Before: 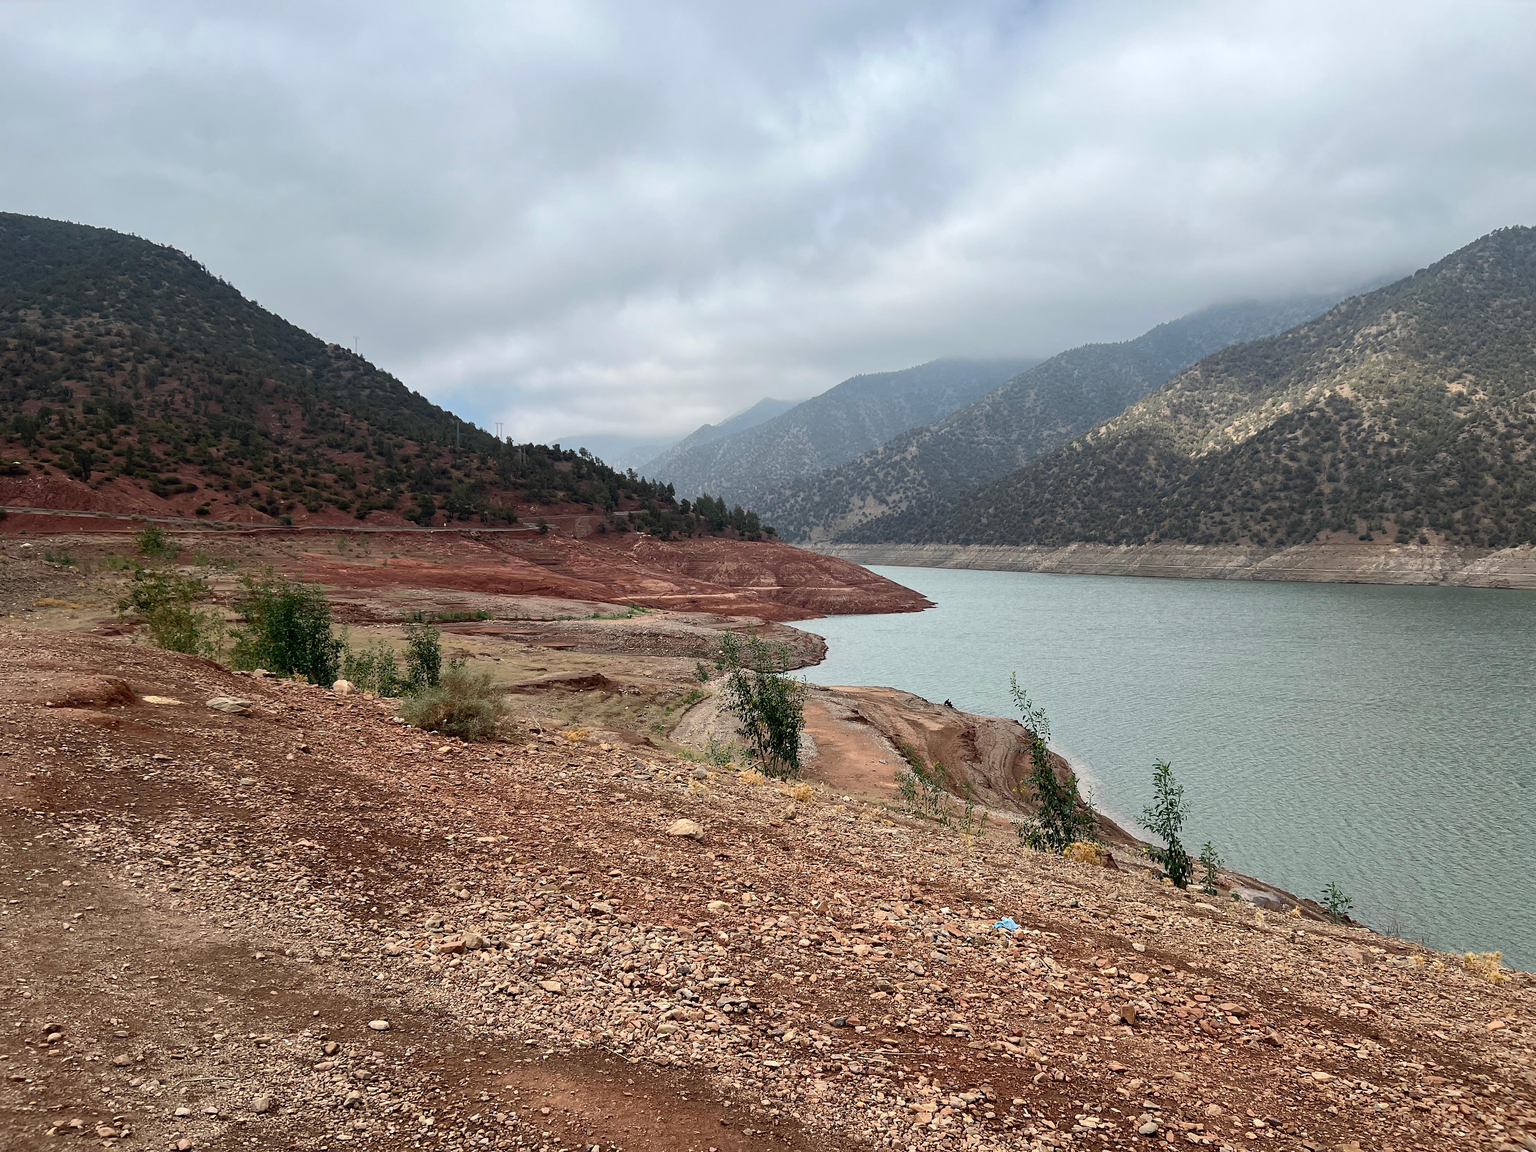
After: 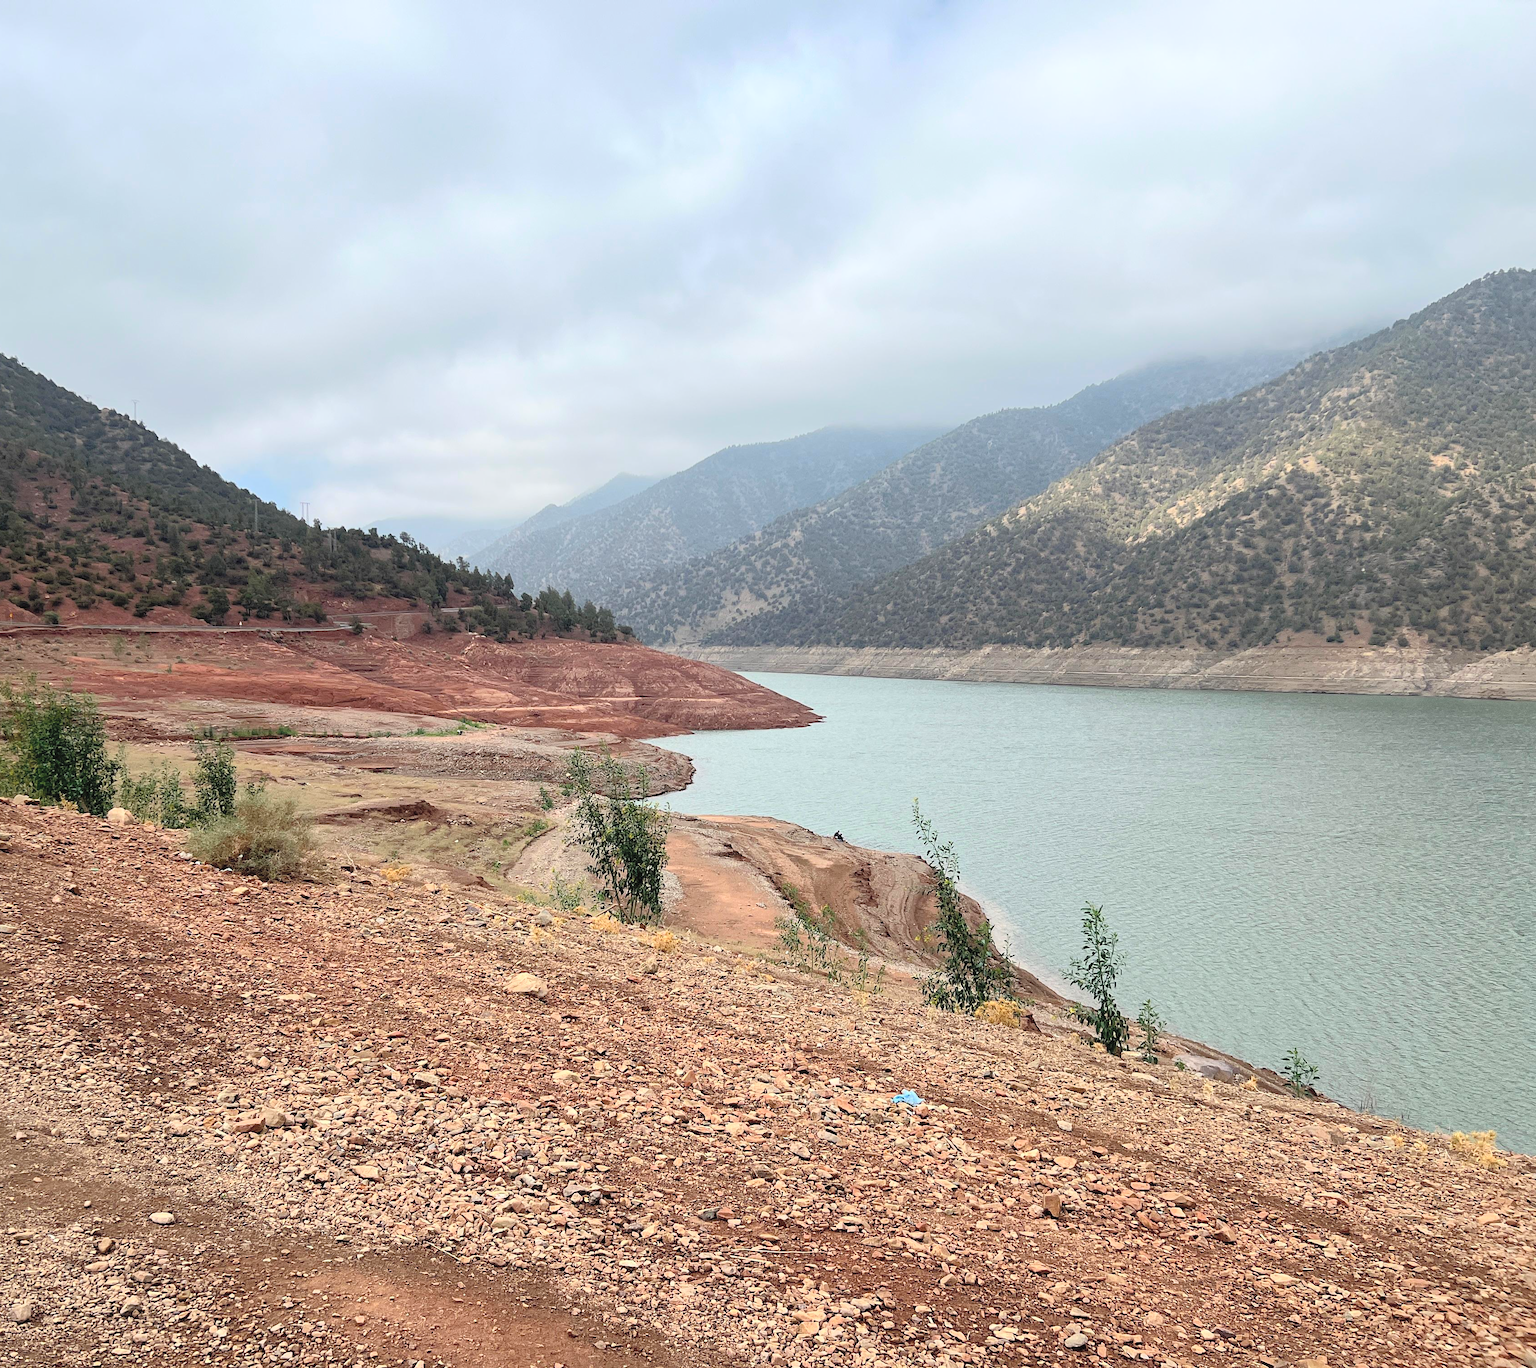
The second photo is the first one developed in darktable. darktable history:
contrast brightness saturation: contrast 0.097, brightness 0.29, saturation 0.139
crop: left 15.809%
